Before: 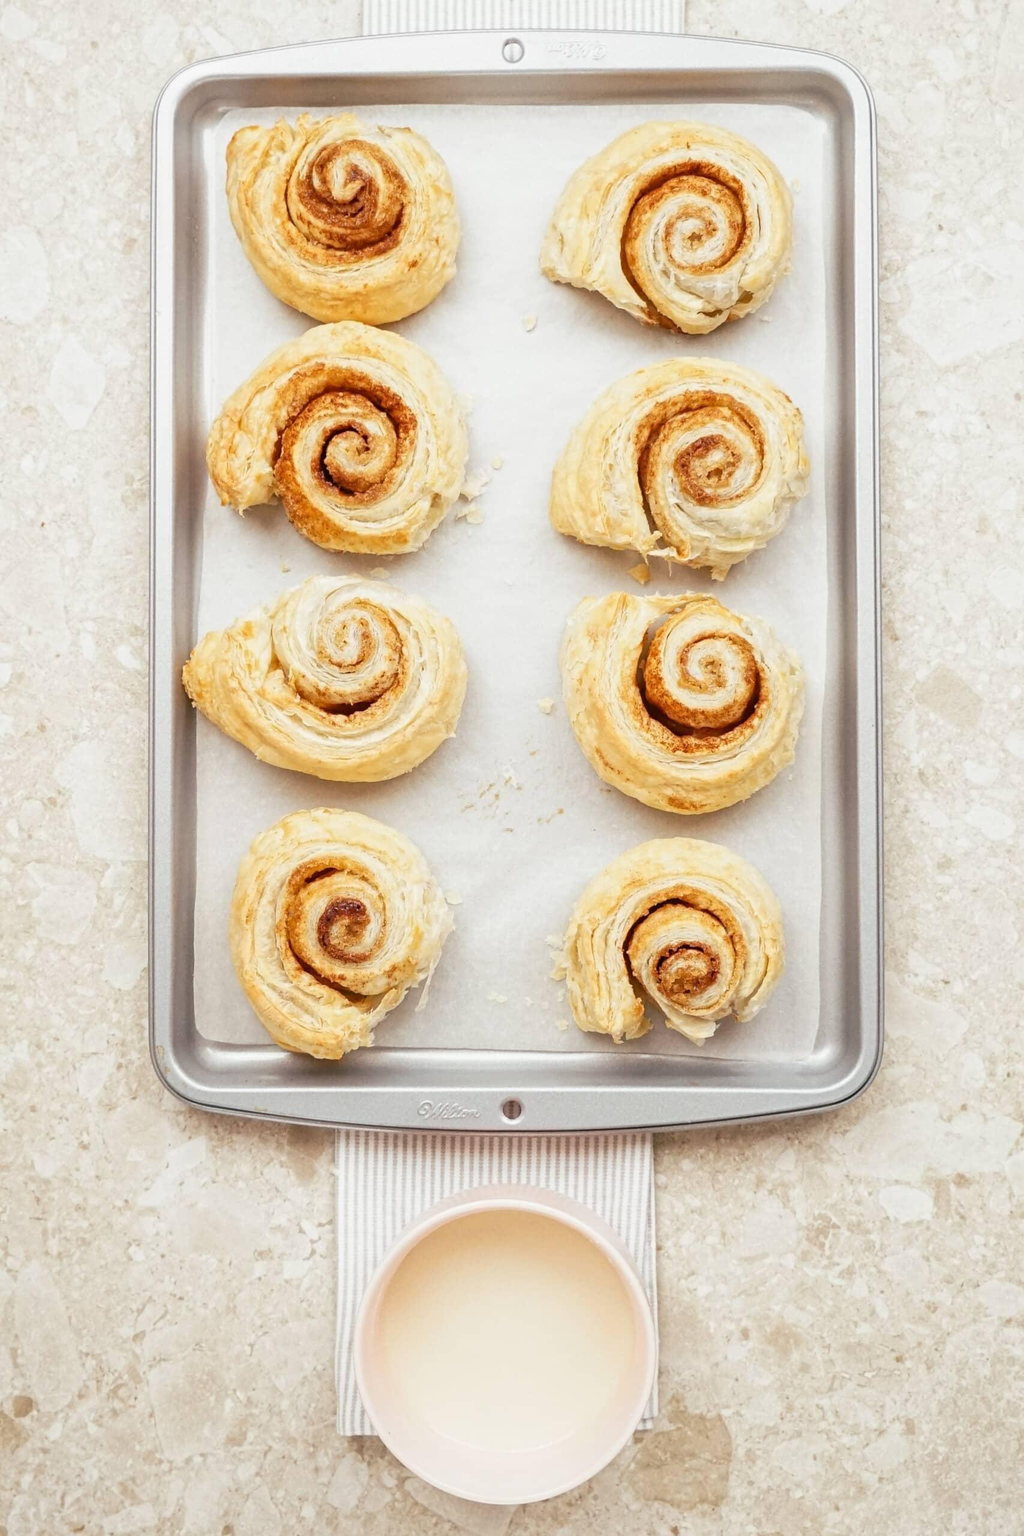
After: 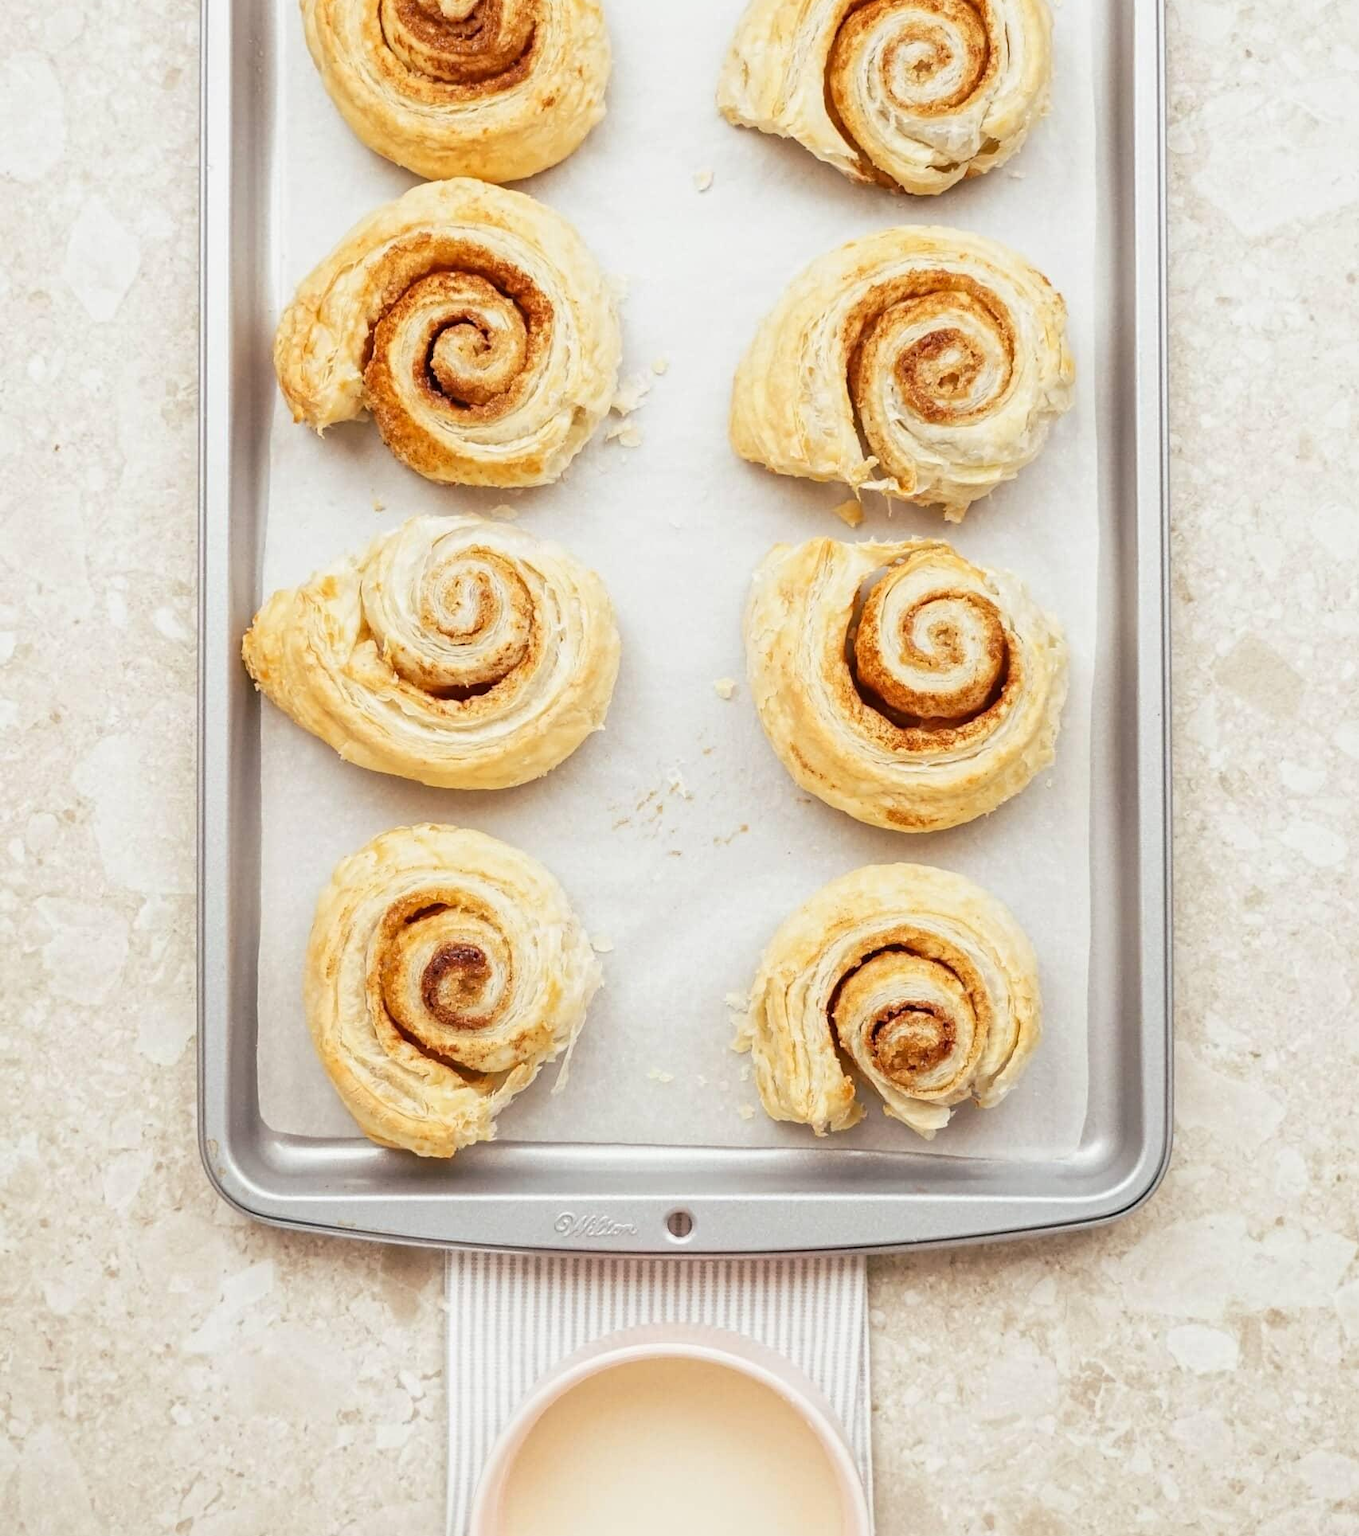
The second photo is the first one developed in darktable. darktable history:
color correction: highlights b* 0.058, saturation 1.12
color zones: curves: ch1 [(0, 0.469) (0.01, 0.469) (0.12, 0.446) (0.248, 0.469) (0.5, 0.5) (0.748, 0.5) (0.99, 0.469) (1, 0.469)]
crop and rotate: top 12.214%, bottom 12.415%
